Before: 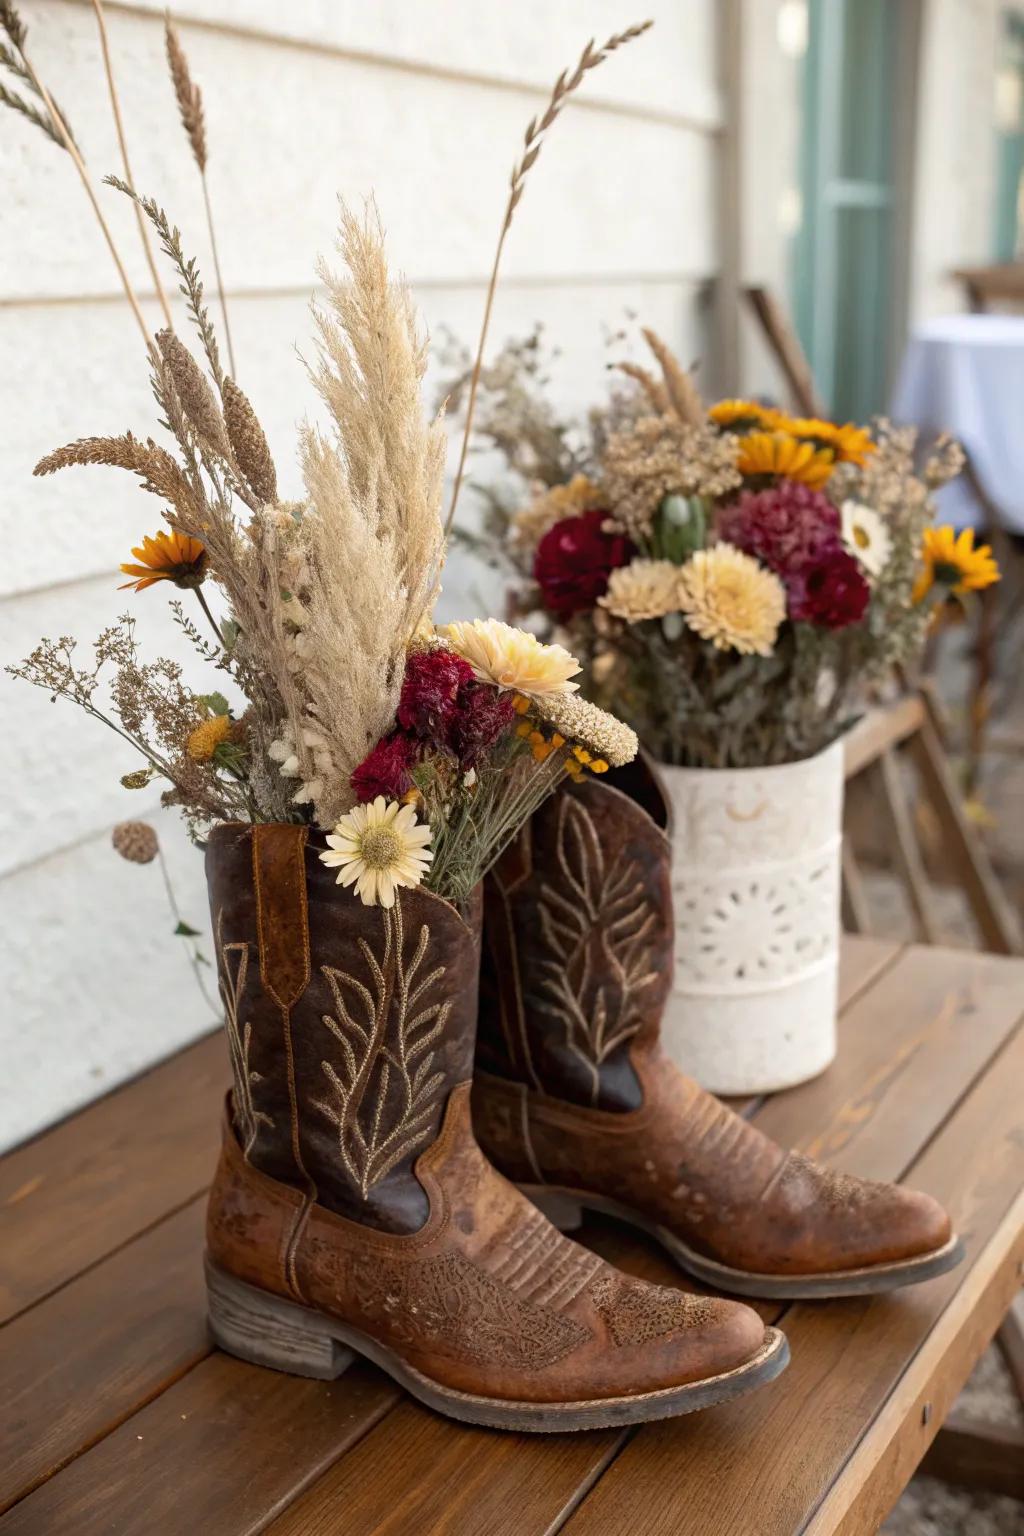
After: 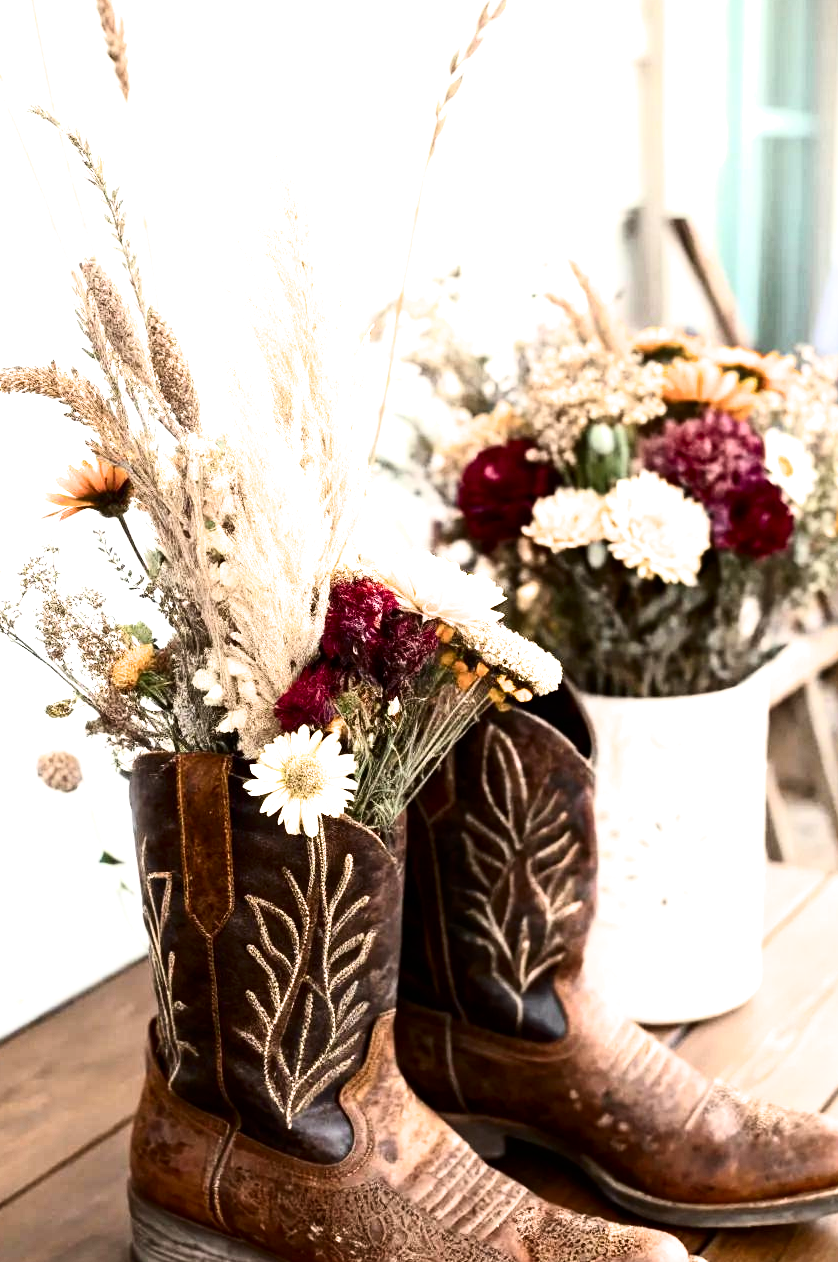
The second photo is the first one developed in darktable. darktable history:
exposure: black level correction 0, exposure 1.028 EV, compensate highlight preservation false
crop and rotate: left 7.461%, top 4.678%, right 10.629%, bottom 13.105%
contrast brightness saturation: contrast 0.275
filmic rgb: black relative exposure -9.13 EV, white relative exposure 2.31 EV, hardness 7.48
